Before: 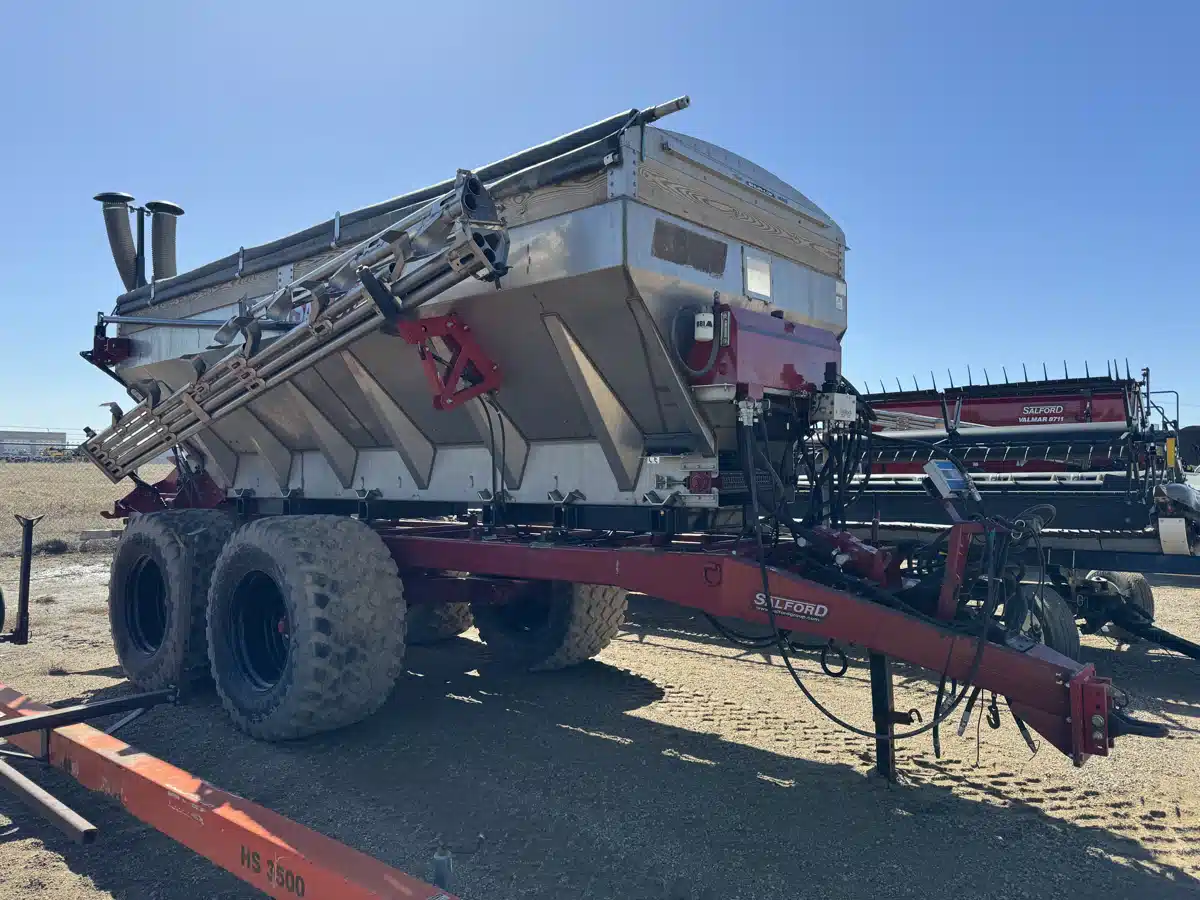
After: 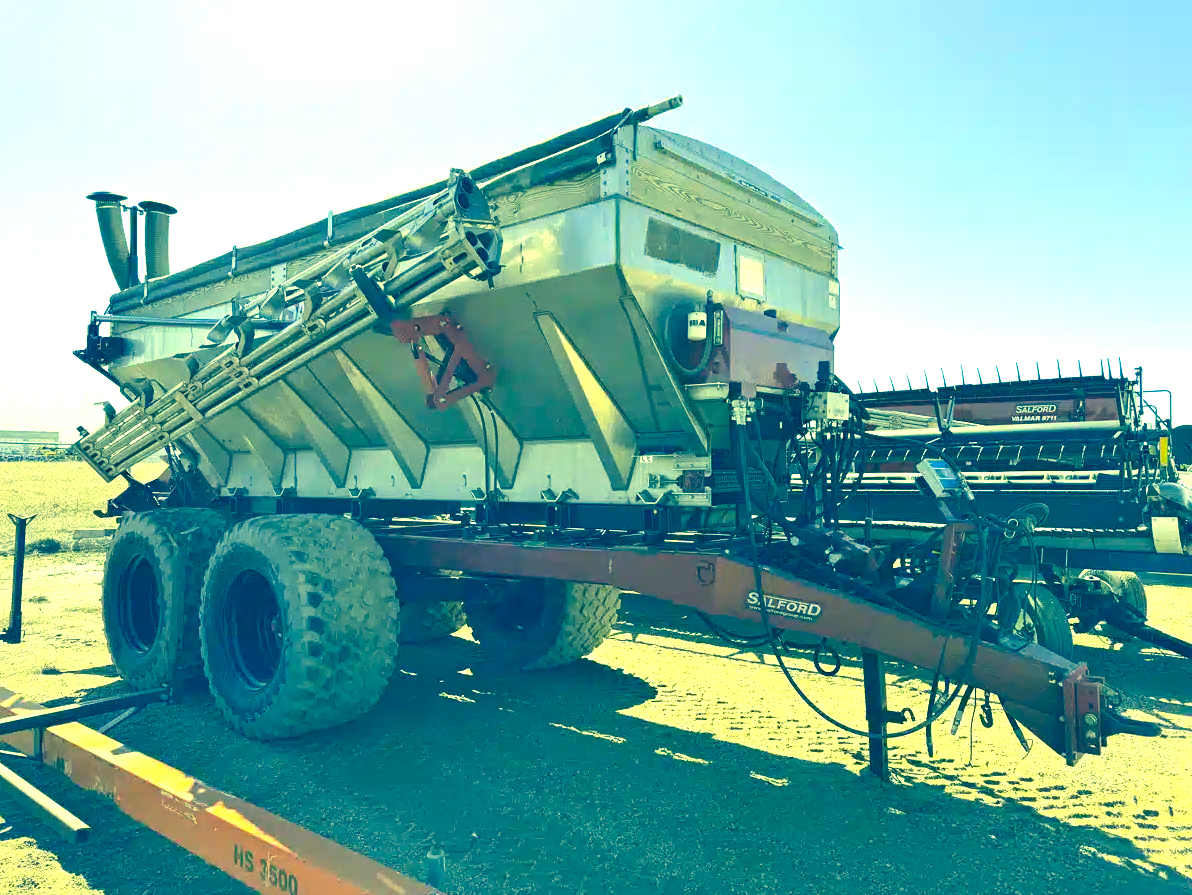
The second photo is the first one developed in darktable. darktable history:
crop and rotate: left 0.614%, top 0.179%, bottom 0.309%
exposure: black level correction 0, exposure 1.45 EV, compensate exposure bias true, compensate highlight preservation false
color correction: highlights a* -15.58, highlights b* 40, shadows a* -40, shadows b* -26.18
